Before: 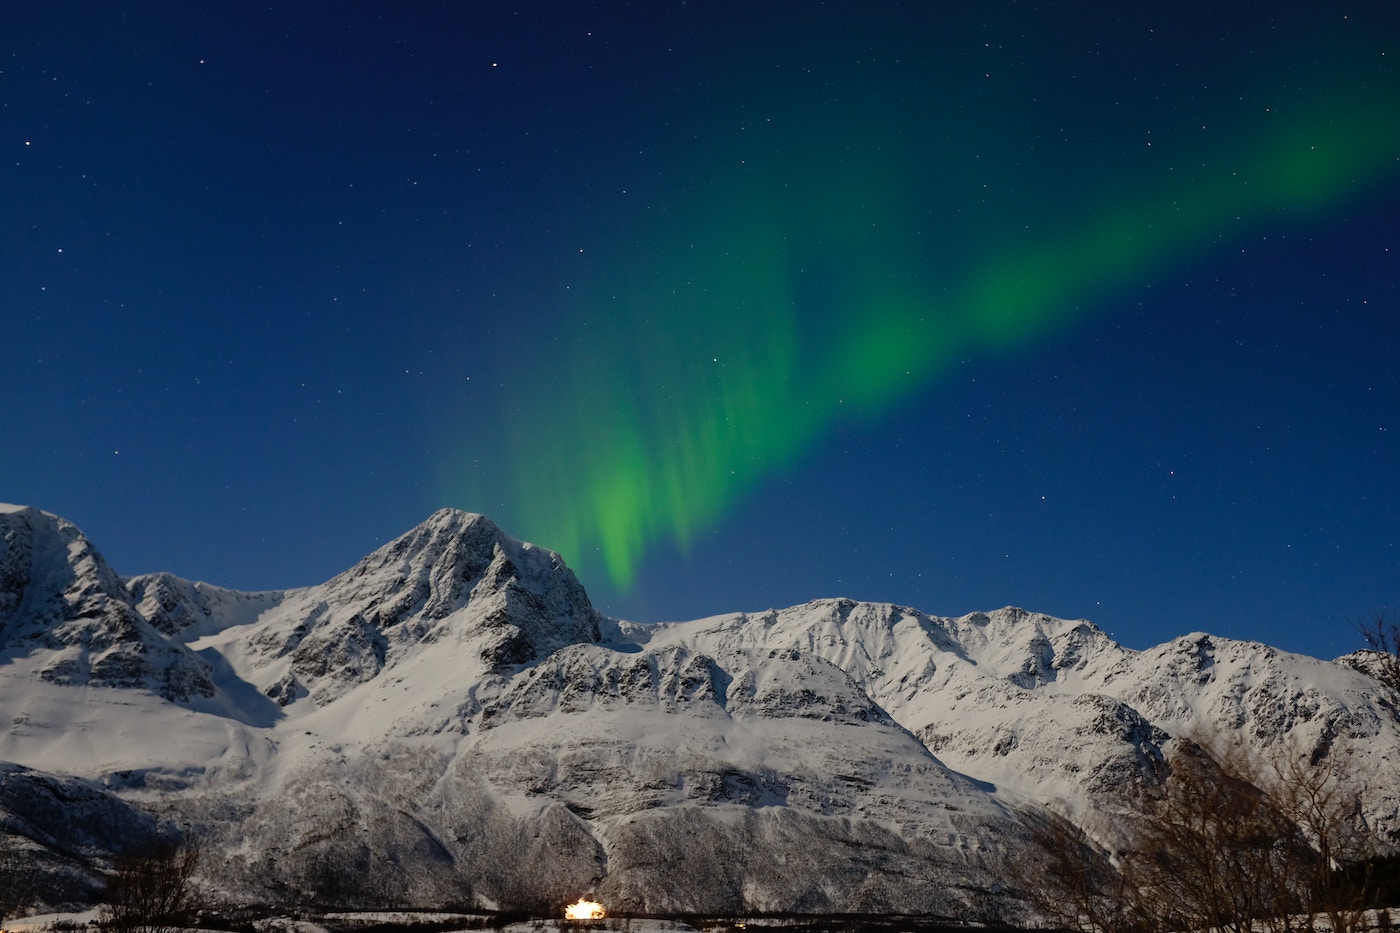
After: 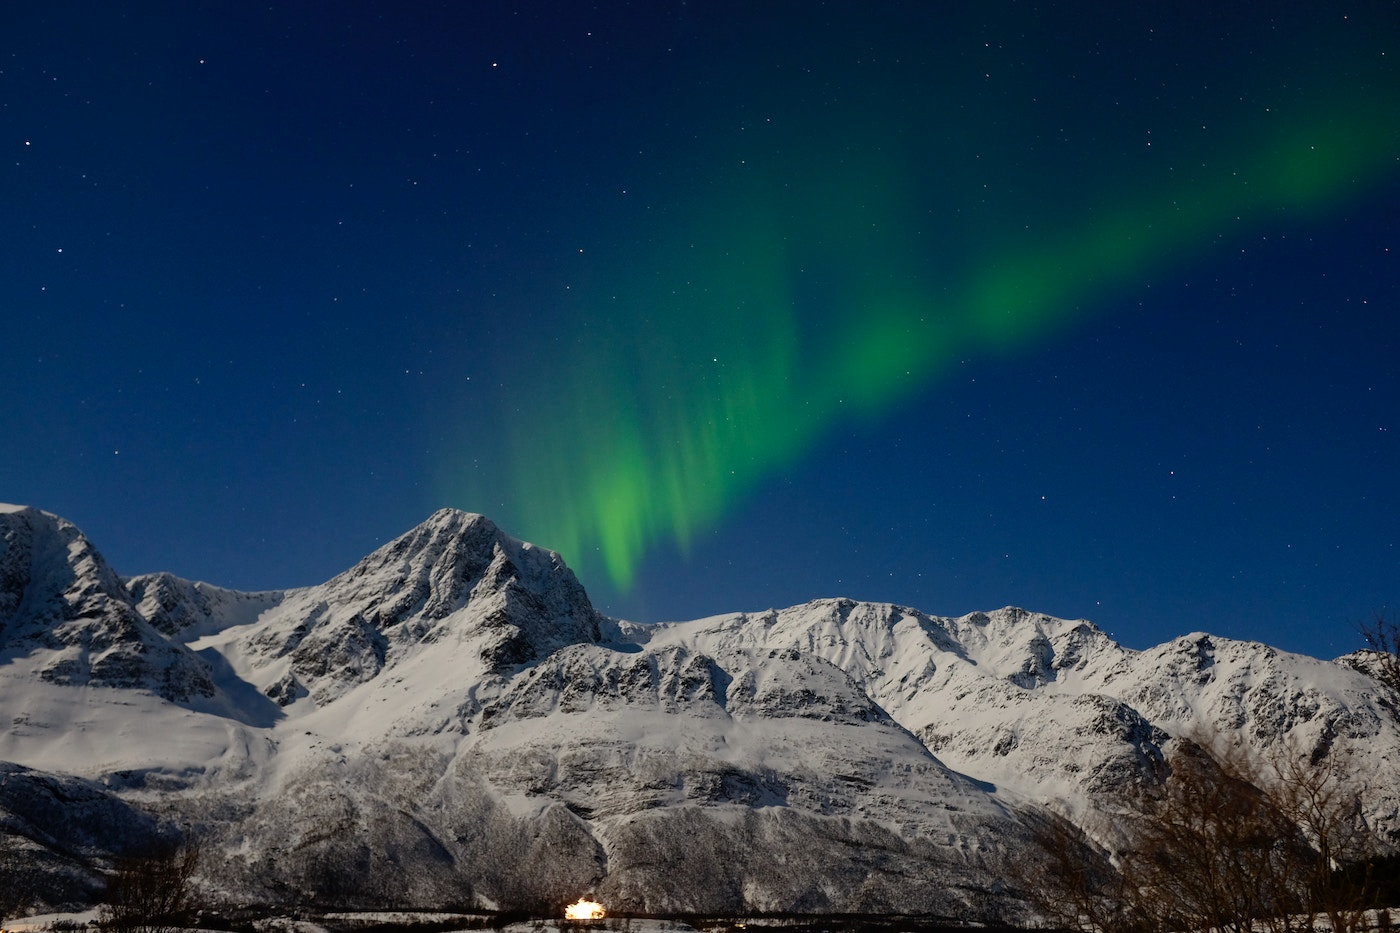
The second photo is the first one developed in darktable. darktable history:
contrast brightness saturation: contrast 0.139
